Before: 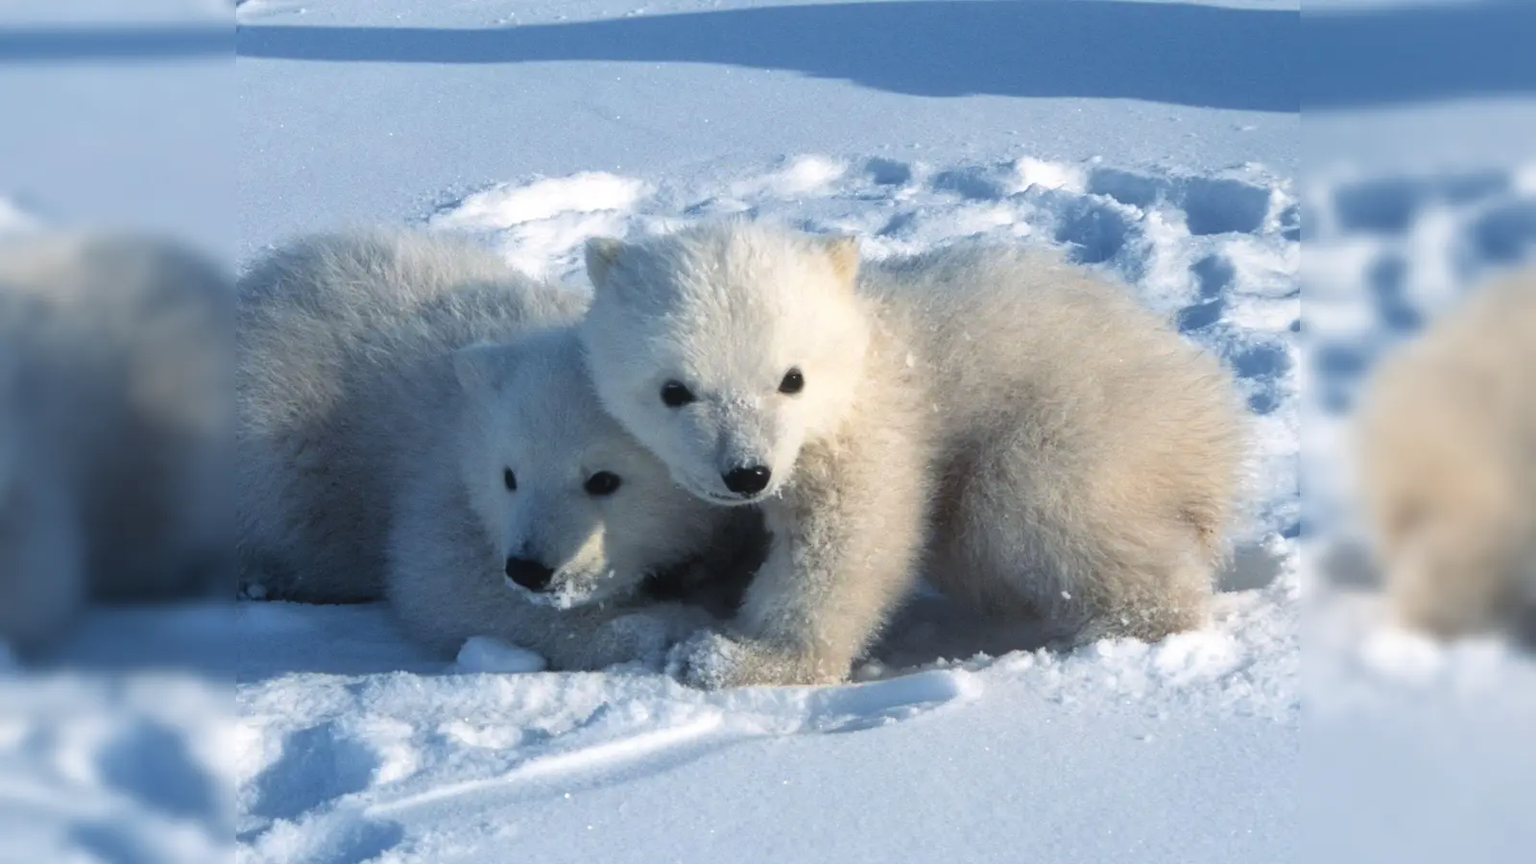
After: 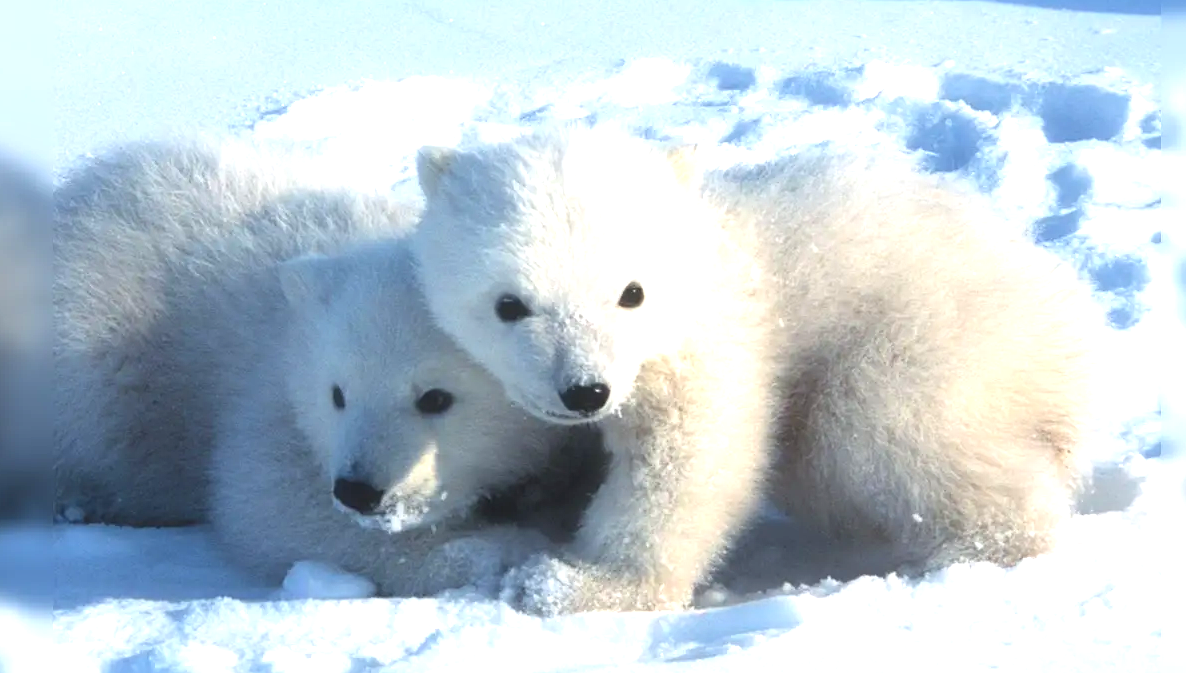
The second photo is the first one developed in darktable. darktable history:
crop and rotate: left 12.081%, top 11.36%, right 13.776%, bottom 13.77%
contrast equalizer: y [[0.5, 0.486, 0.447, 0.446, 0.489, 0.5], [0.5 ×6], [0.5 ×6], [0 ×6], [0 ×6]]
exposure: exposure 1 EV, compensate exposure bias true, compensate highlight preservation false
